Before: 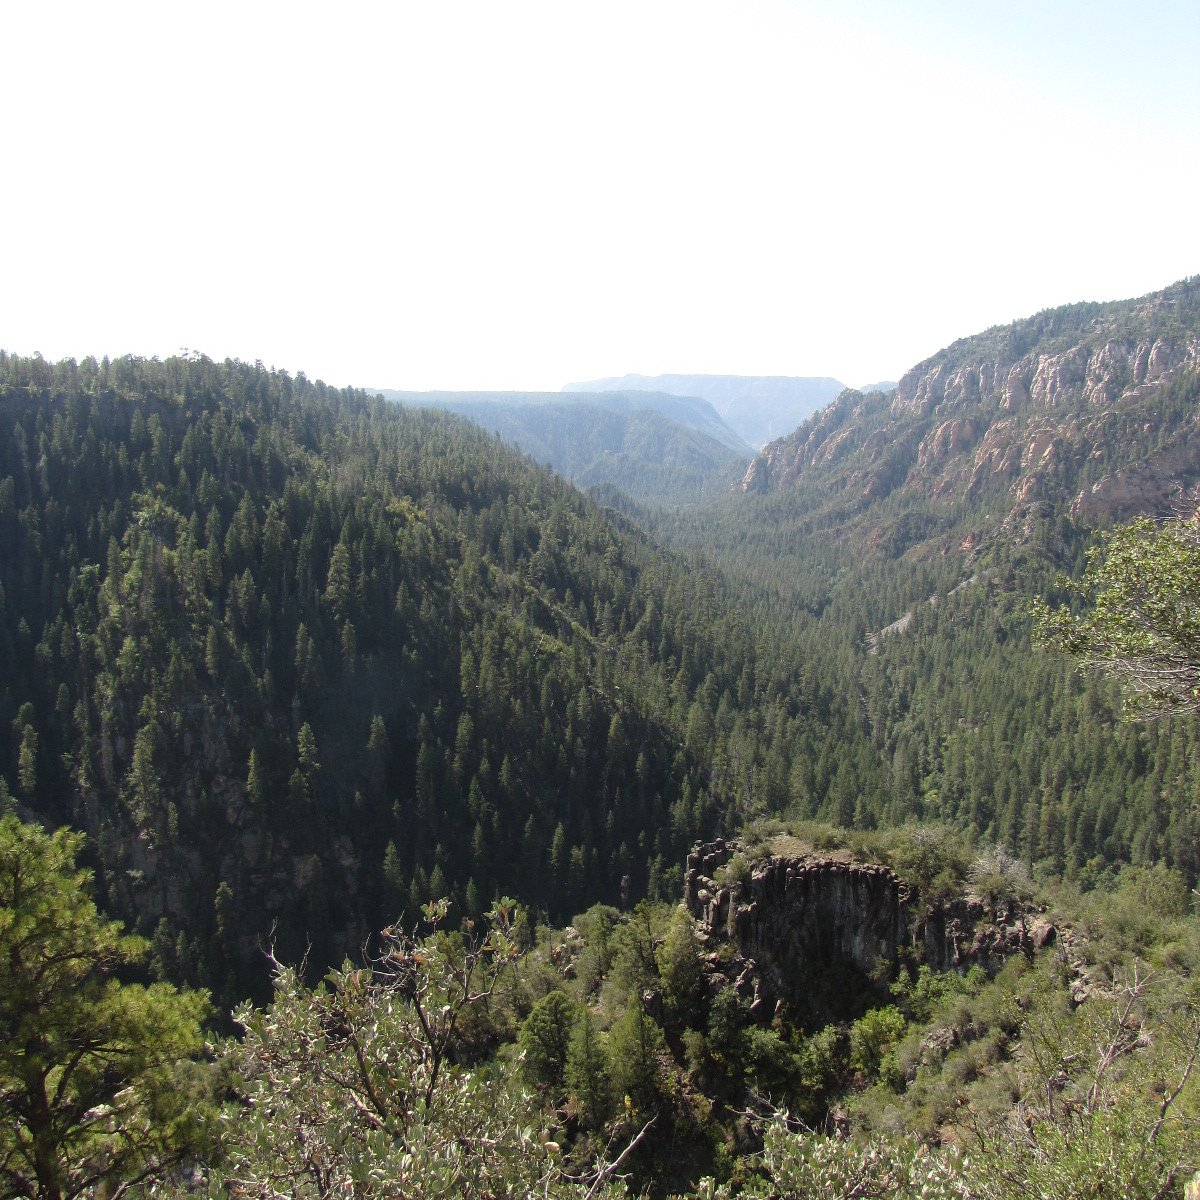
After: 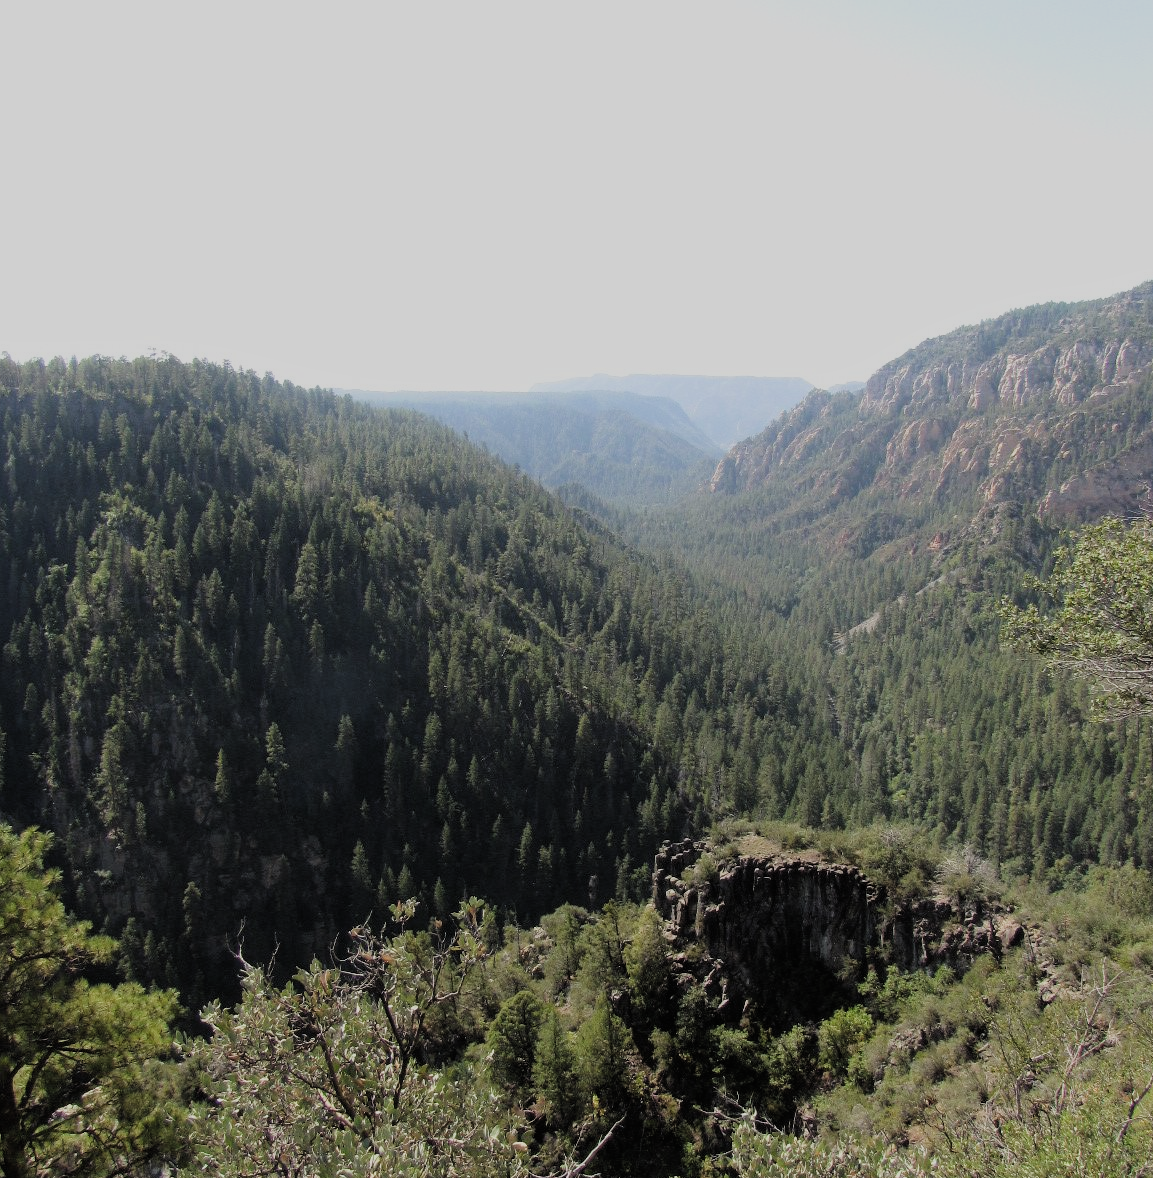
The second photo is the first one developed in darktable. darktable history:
filmic rgb: black relative exposure -7.32 EV, white relative exposure 5.06 EV, threshold 3.01 EV, hardness 3.2, color science v4 (2020), iterations of high-quality reconstruction 0, enable highlight reconstruction true
crop and rotate: left 2.695%, right 1.166%, bottom 1.779%
tone equalizer: mask exposure compensation -0.491 EV
